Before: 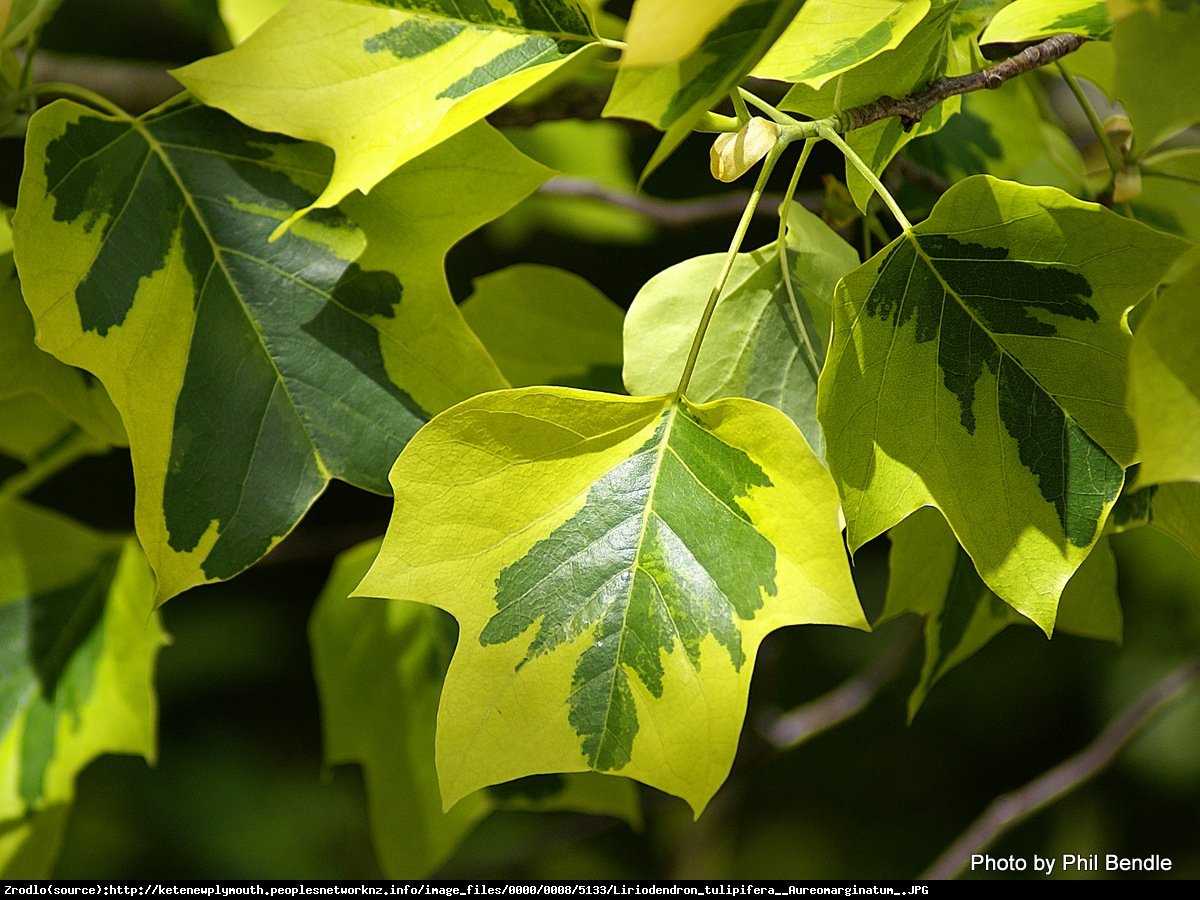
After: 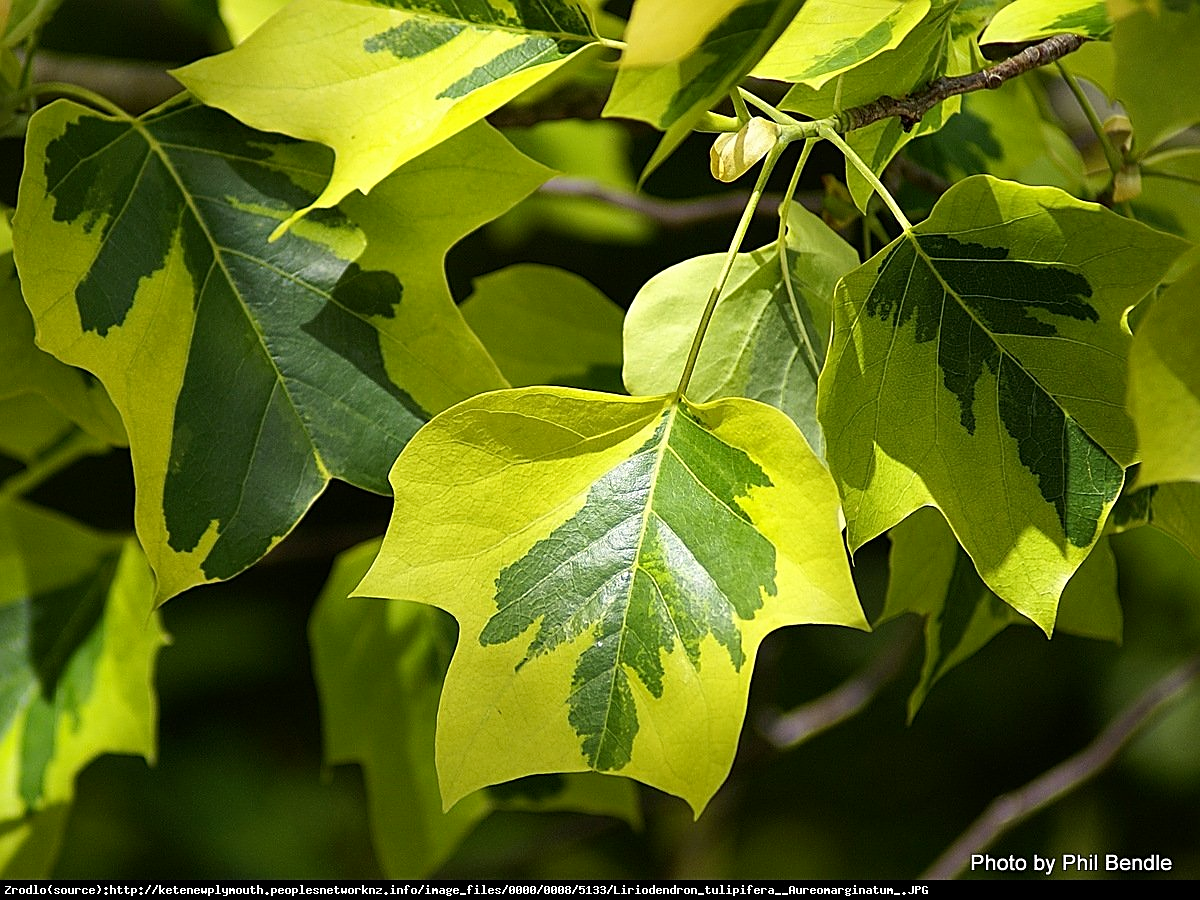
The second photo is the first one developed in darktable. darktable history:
sharpen: on, module defaults
contrast brightness saturation: contrast 0.085, saturation 0.019
